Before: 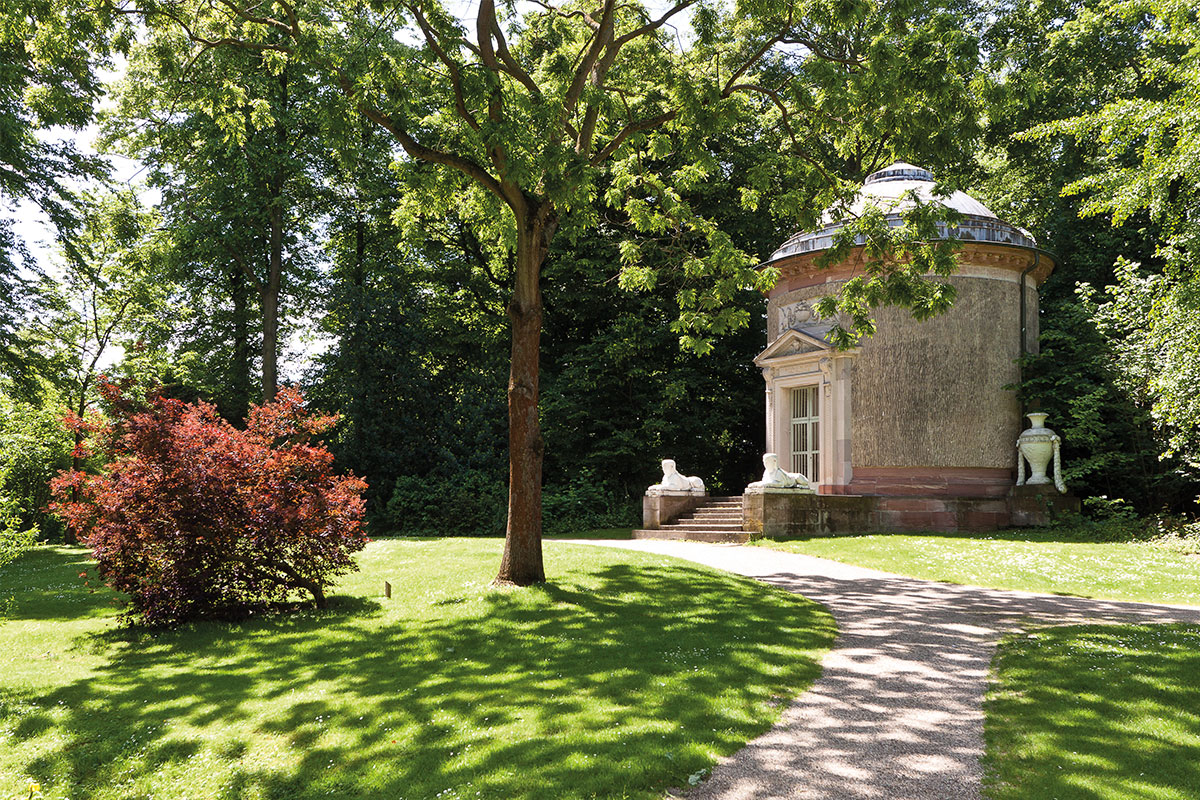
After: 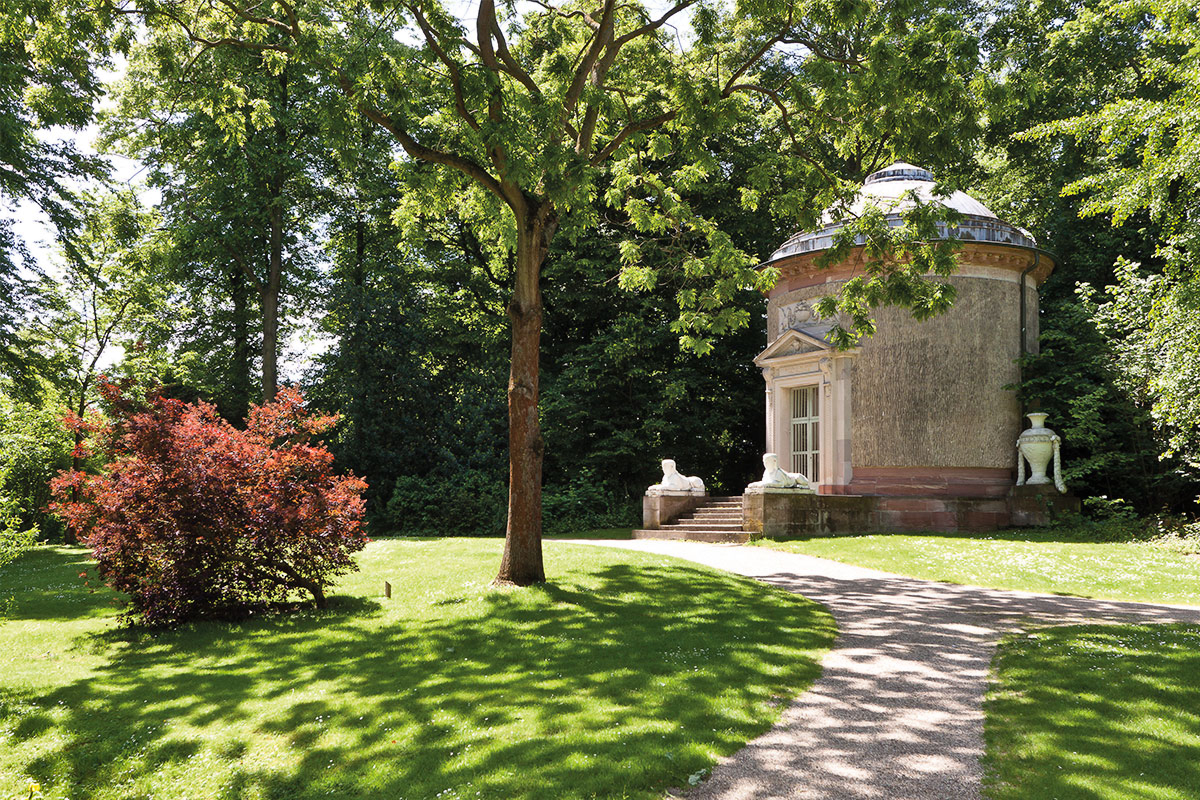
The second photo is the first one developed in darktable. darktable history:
contrast equalizer: y [[0.5 ×4, 0.483, 0.43], [0.5 ×6], [0.5 ×6], [0 ×6], [0 ×6]]
shadows and highlights: soften with gaussian
